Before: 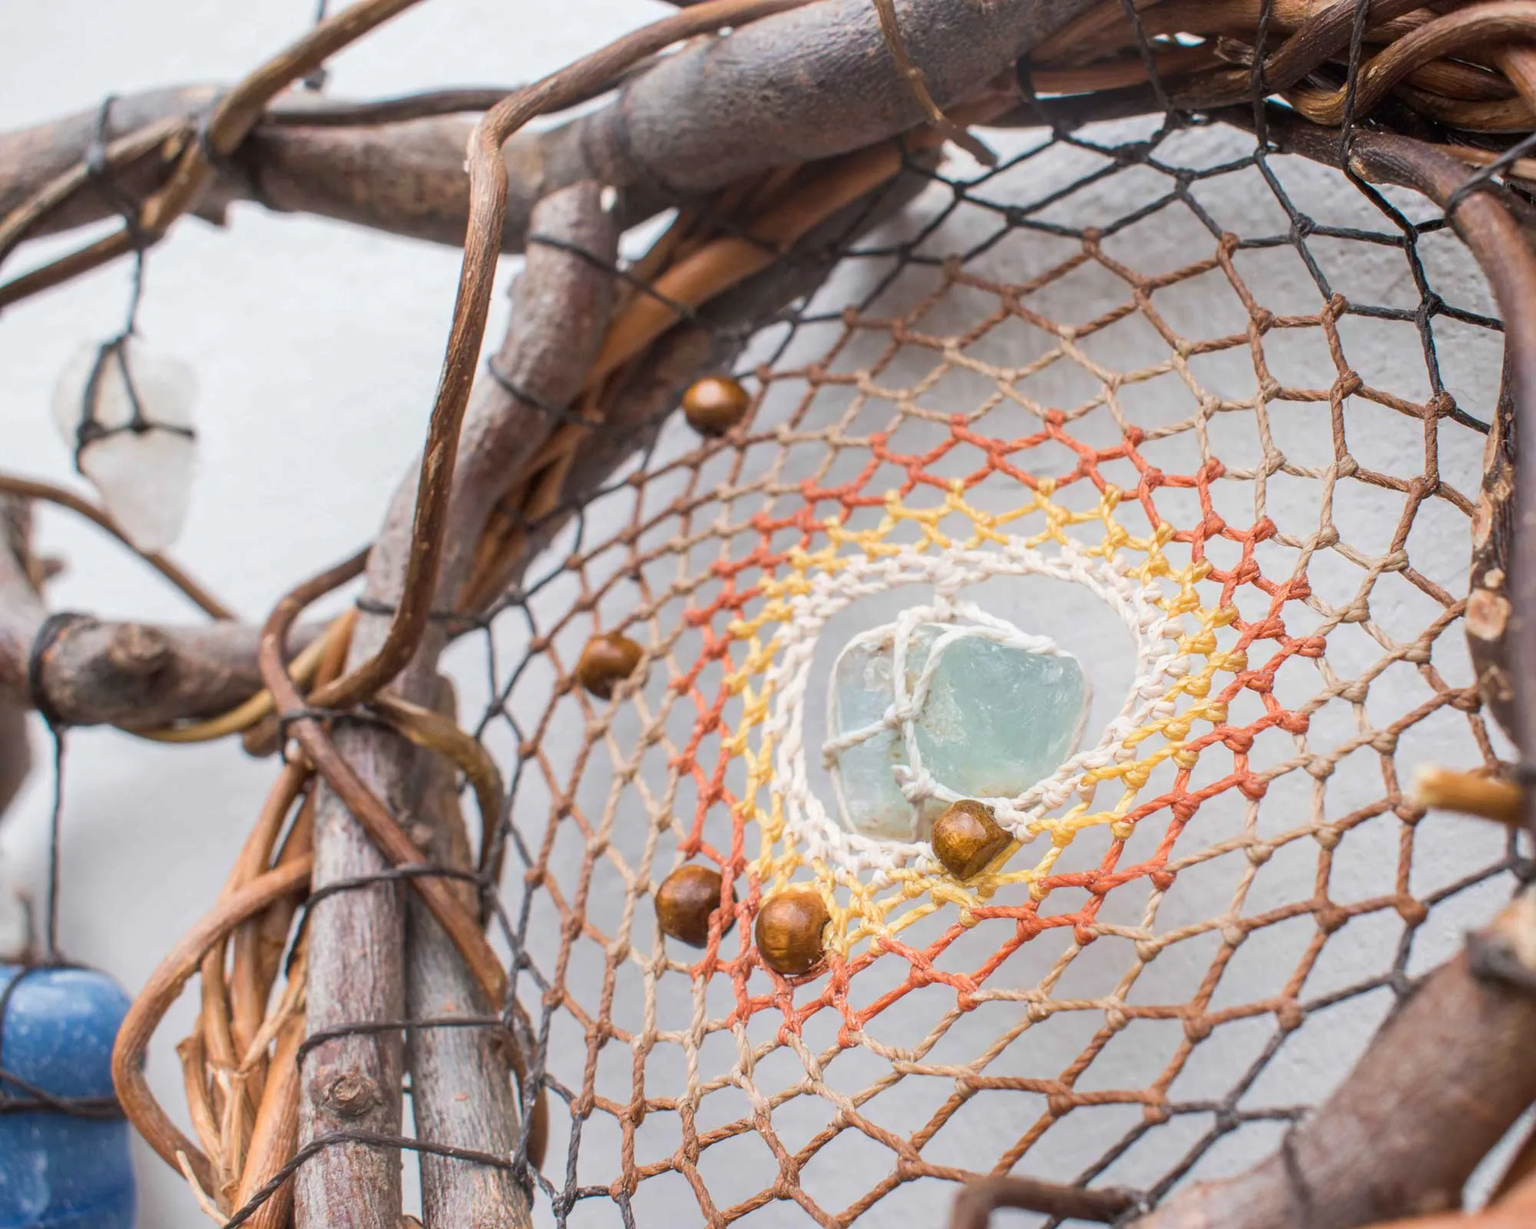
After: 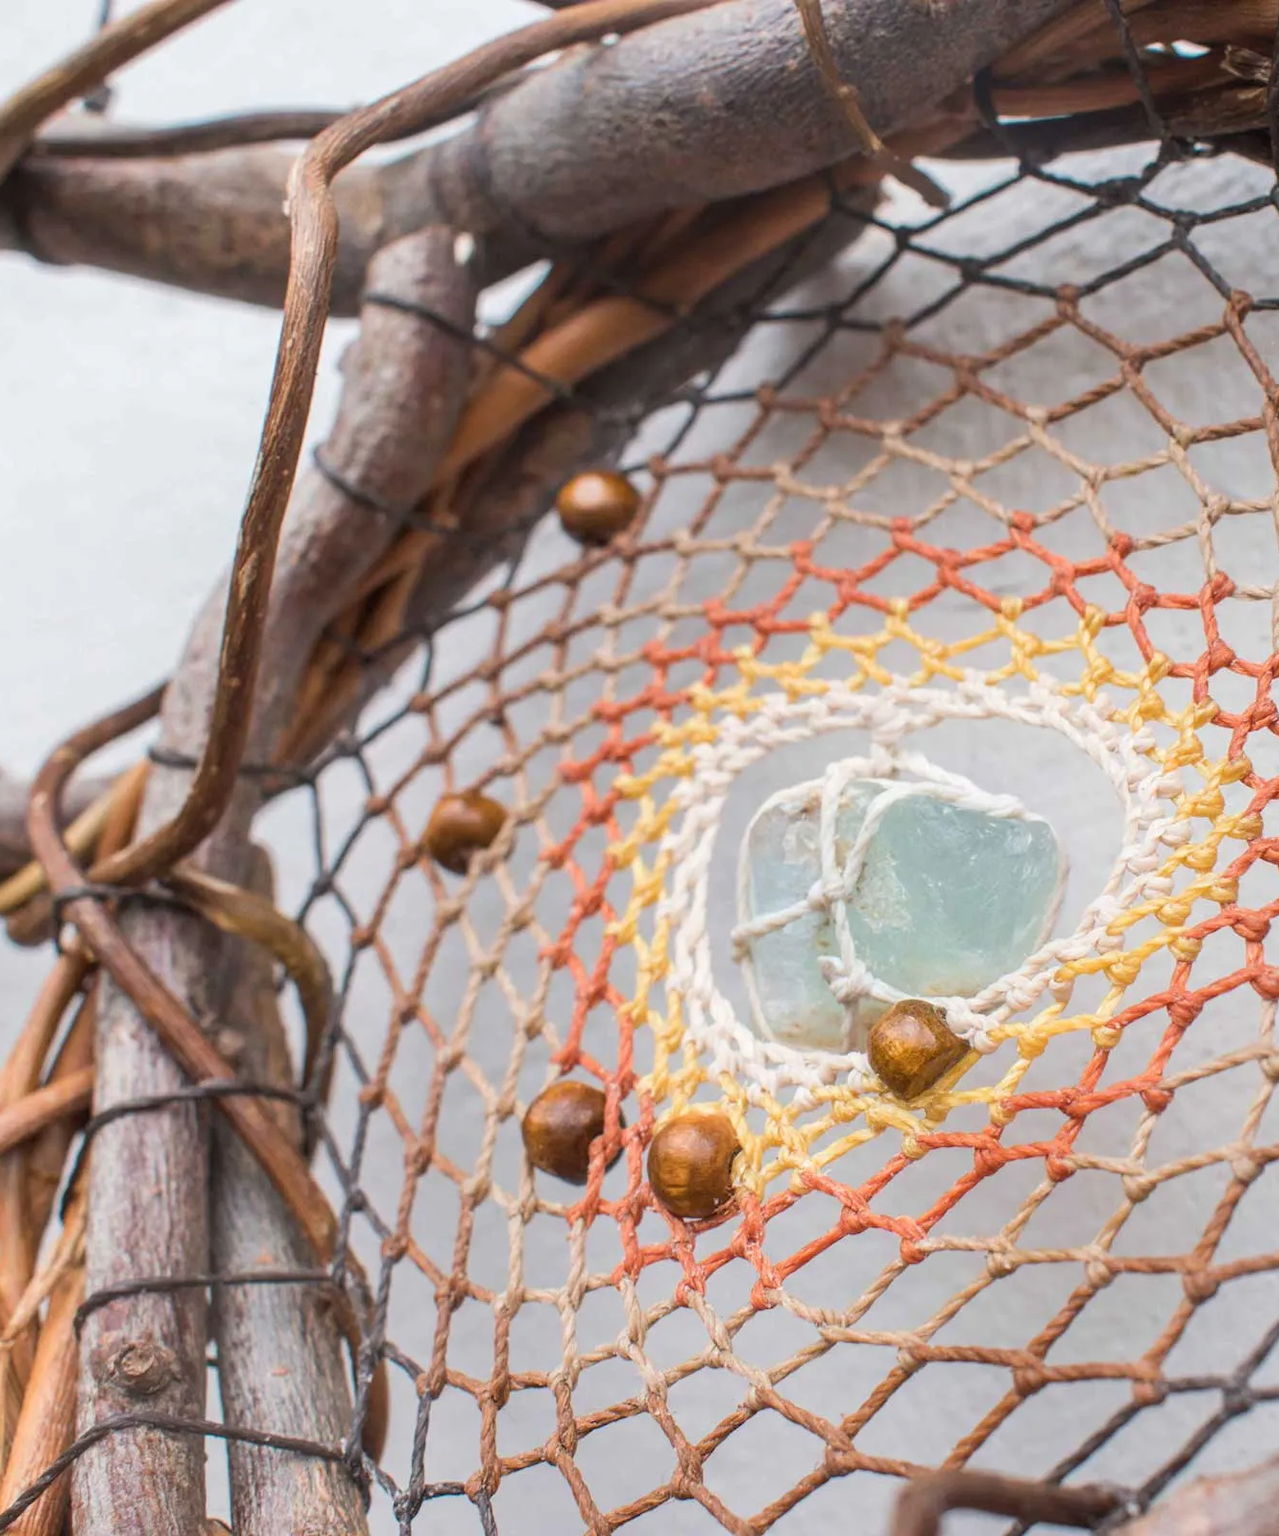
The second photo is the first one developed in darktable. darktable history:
crop and rotate: left 15.477%, right 17.839%
